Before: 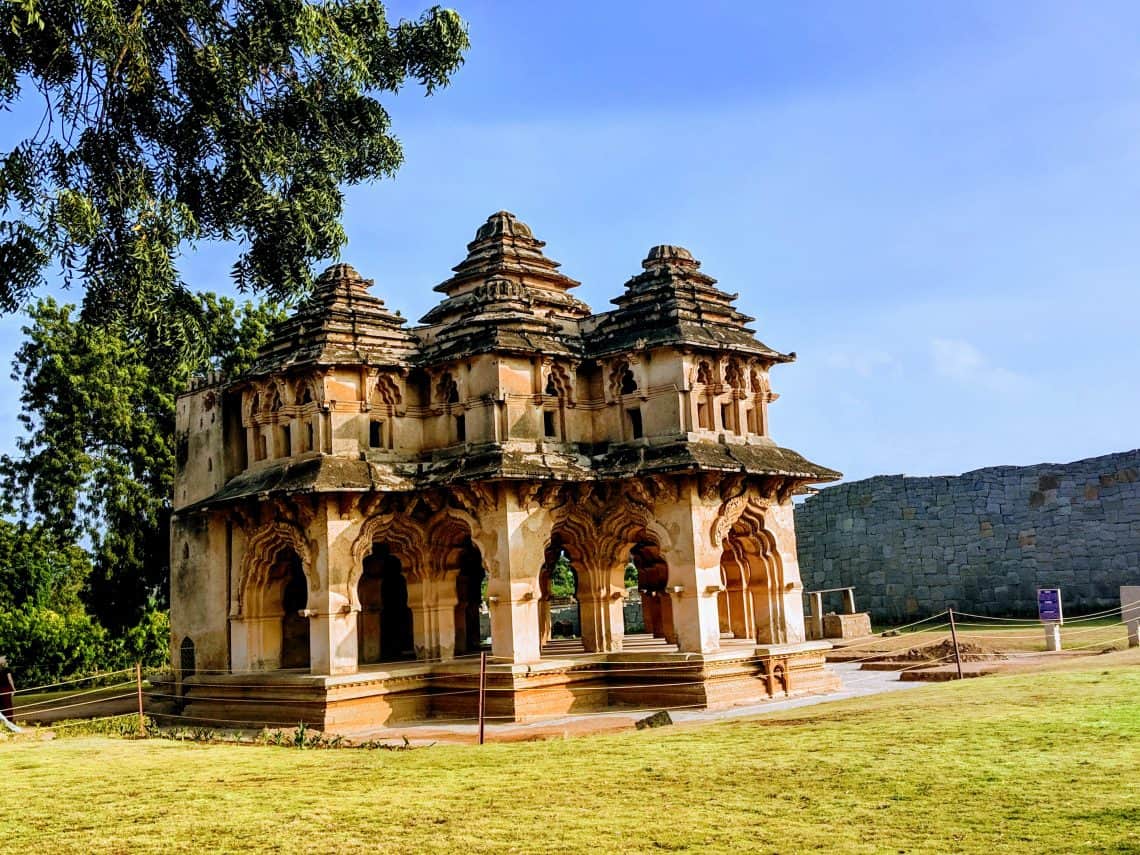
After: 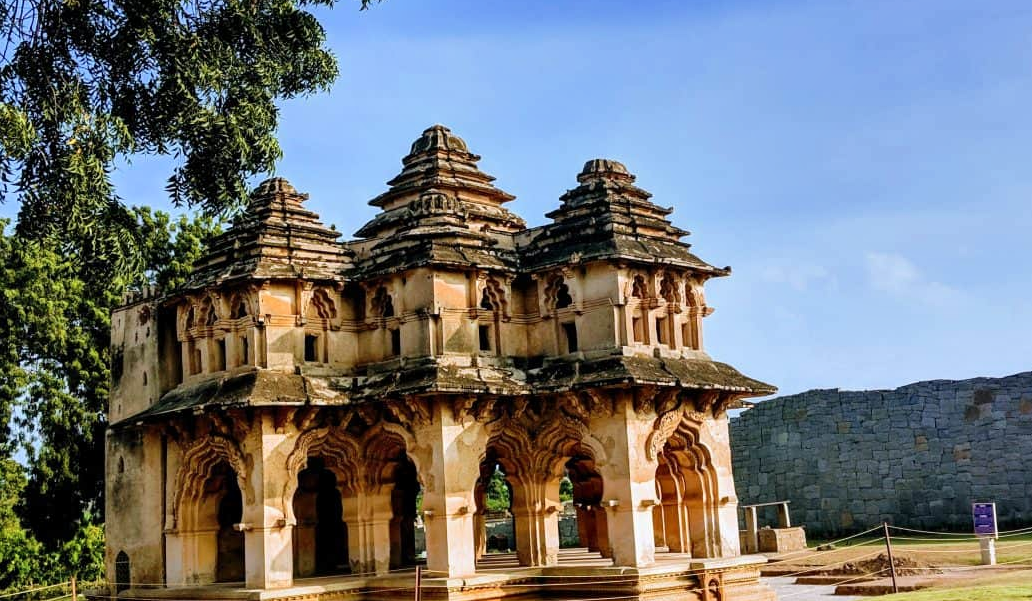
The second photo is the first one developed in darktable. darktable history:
crop: left 5.74%, top 10.116%, right 3.669%, bottom 19.519%
shadows and highlights: shadows 39.81, highlights -52.08, low approximation 0.01, soften with gaussian
